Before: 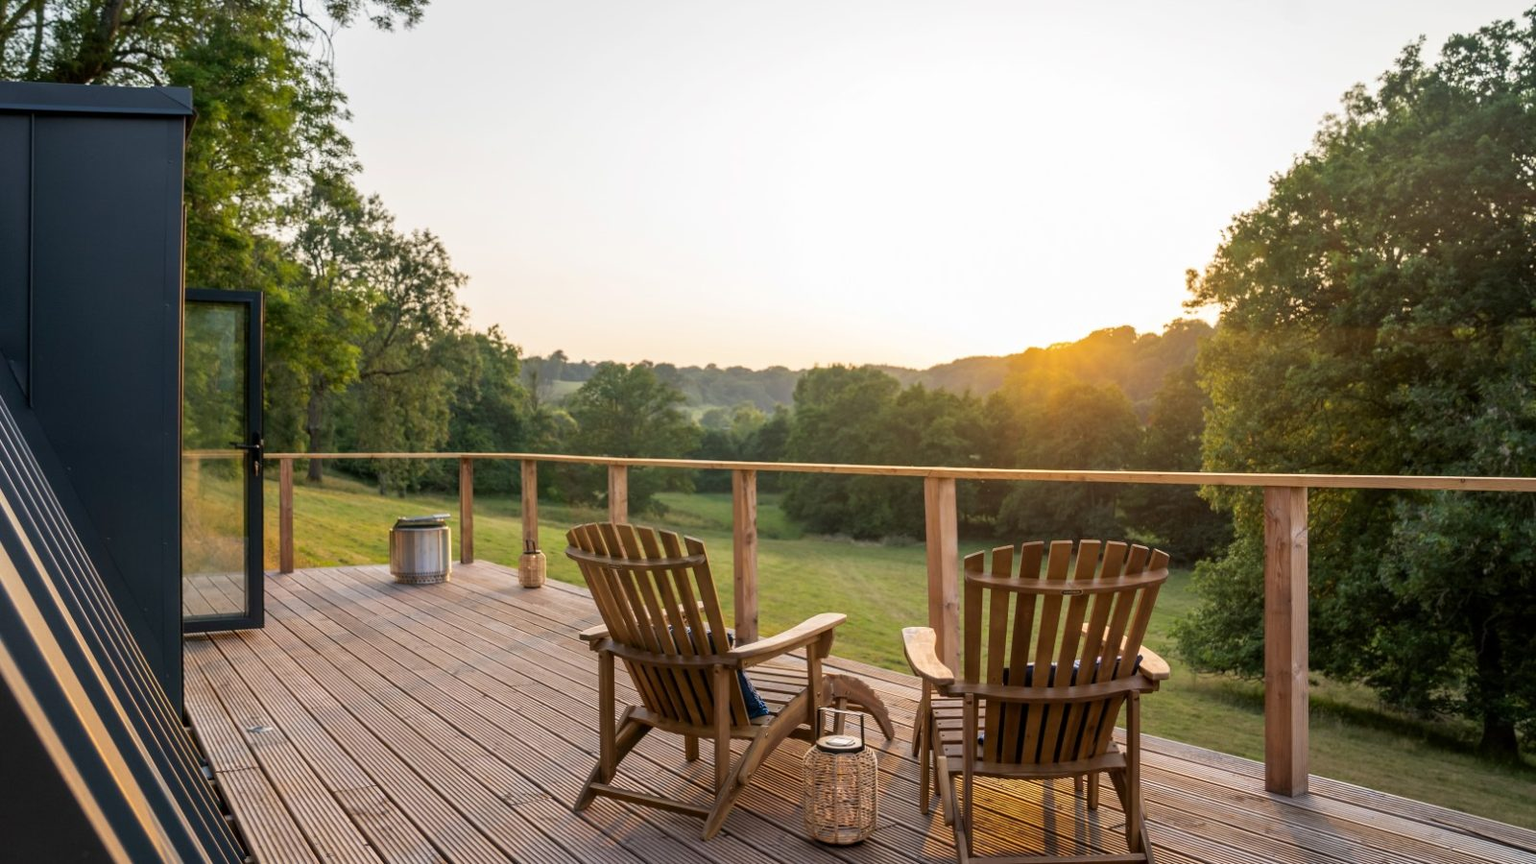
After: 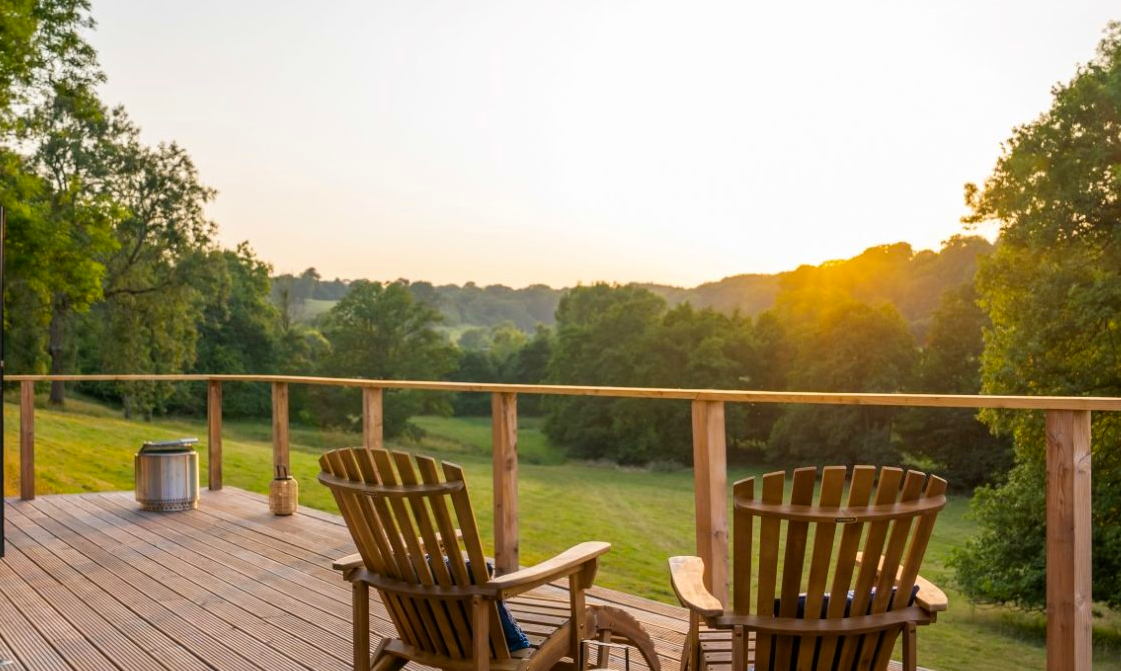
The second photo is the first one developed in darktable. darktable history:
color balance rgb: linear chroma grading › global chroma 14.735%, perceptual saturation grading › global saturation 0.158%, global vibrance 20%
crop and rotate: left 16.953%, top 10.786%, right 12.926%, bottom 14.55%
